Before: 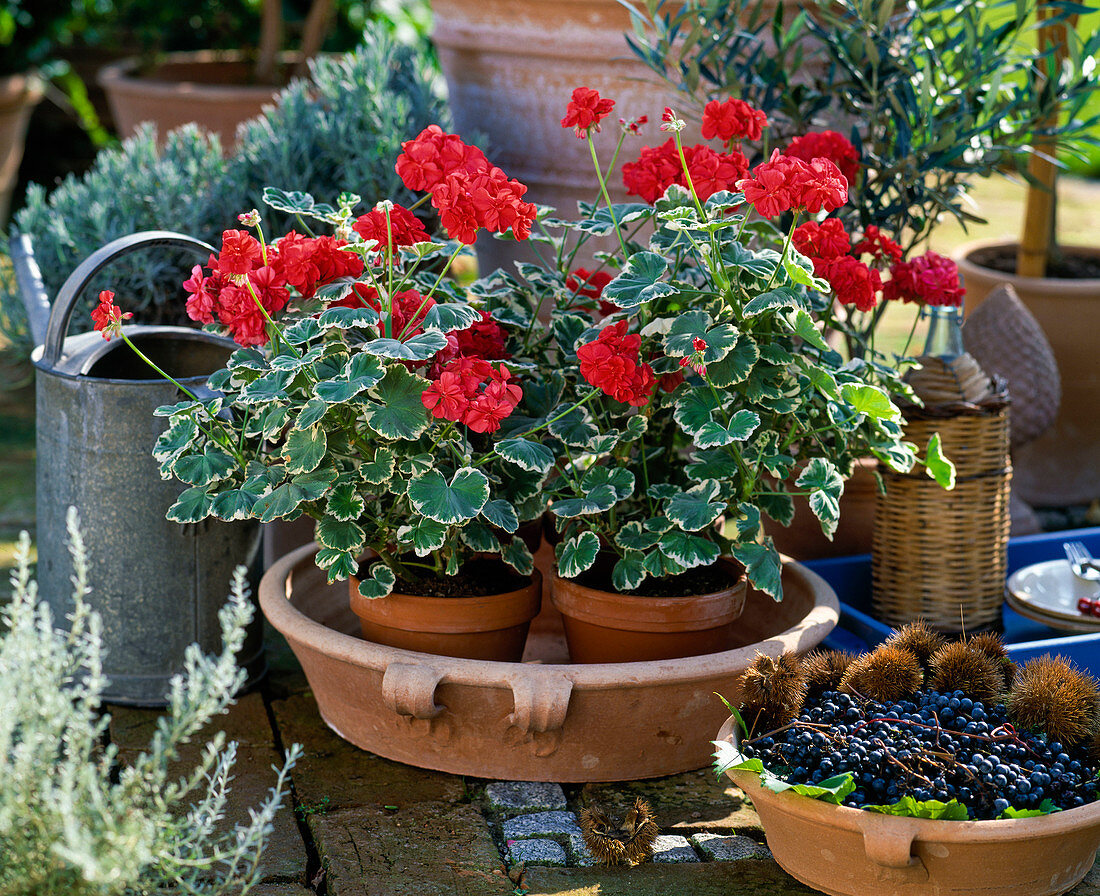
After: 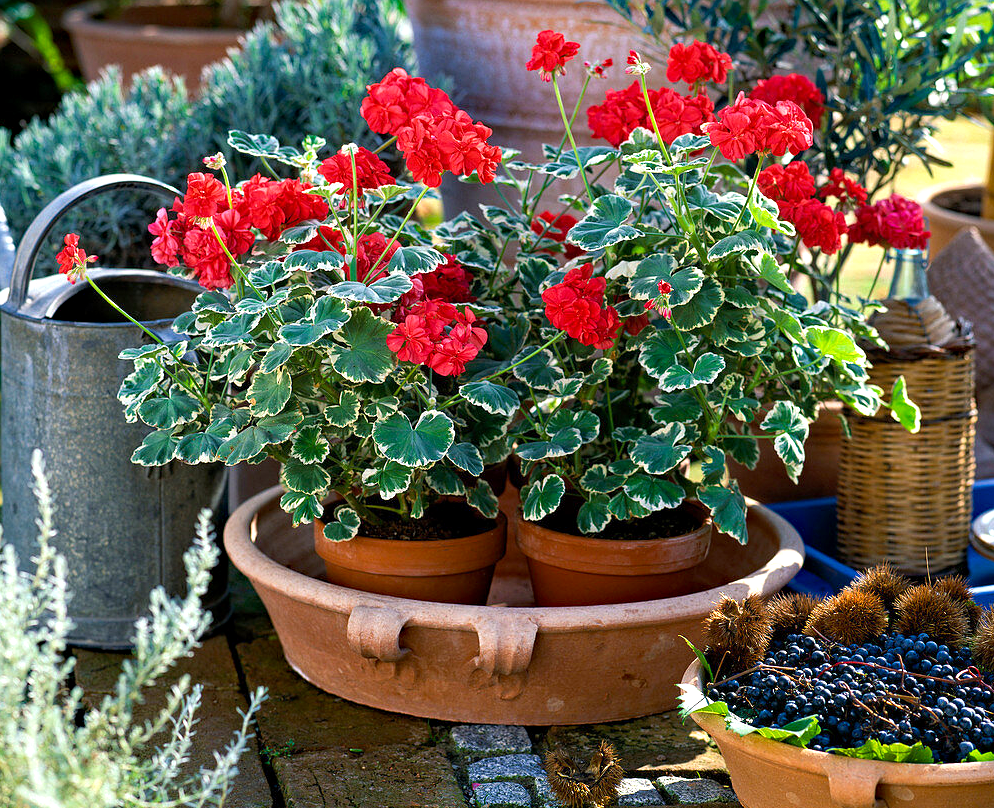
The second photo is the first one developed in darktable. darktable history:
exposure: black level correction 0.001, exposure 0.499 EV, compensate highlight preservation false
tone equalizer: -7 EV 0.125 EV, edges refinement/feathering 500, mask exposure compensation -1.57 EV, preserve details no
crop: left 3.261%, top 6.452%, right 6.316%, bottom 3.284%
haze removal: compatibility mode true, adaptive false
shadows and highlights: shadows -53.32, highlights 87.14, soften with gaussian
